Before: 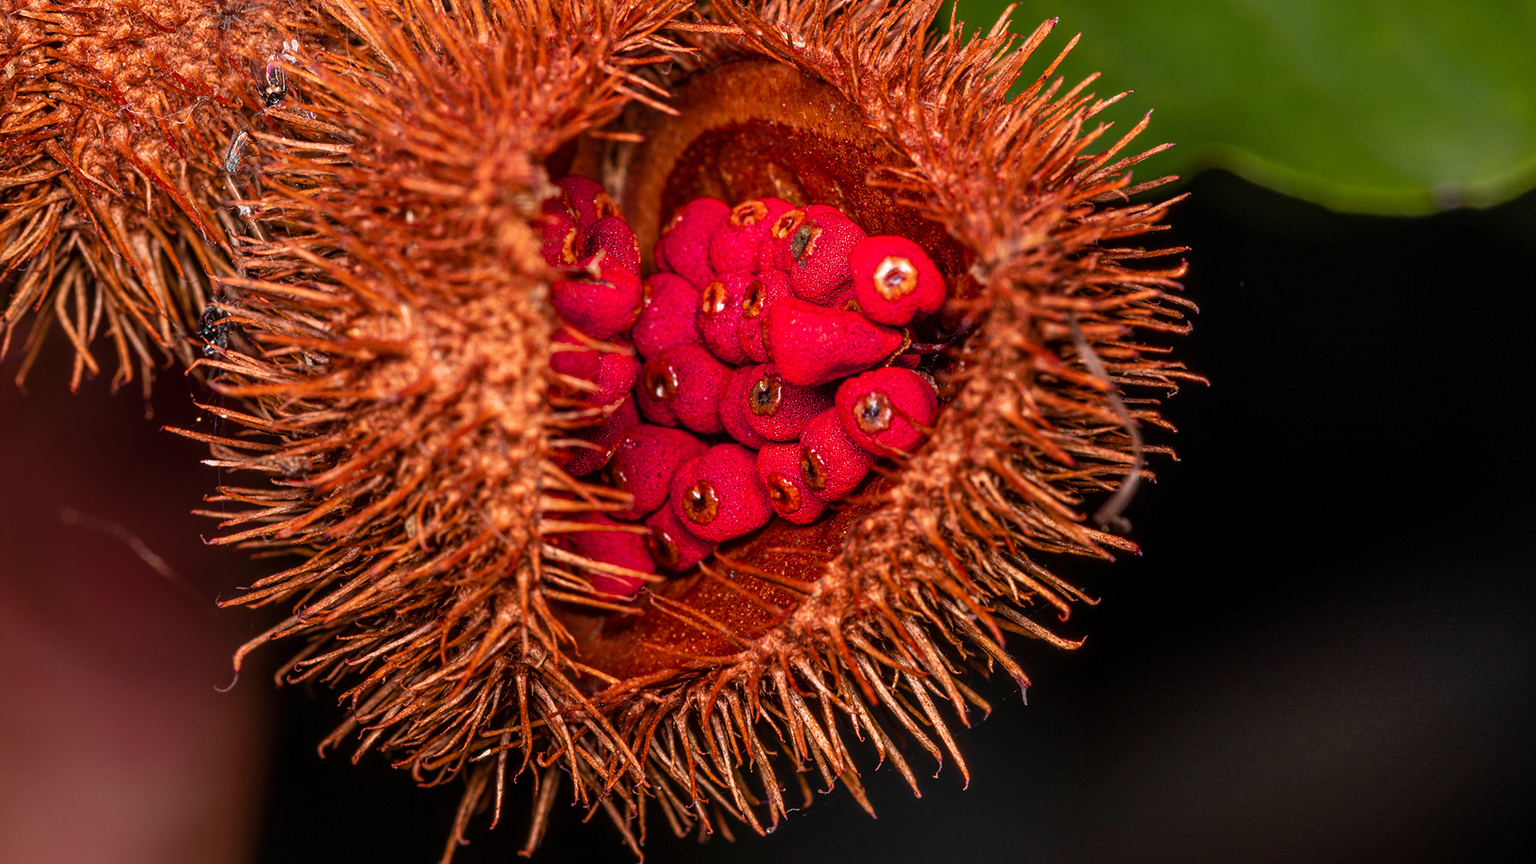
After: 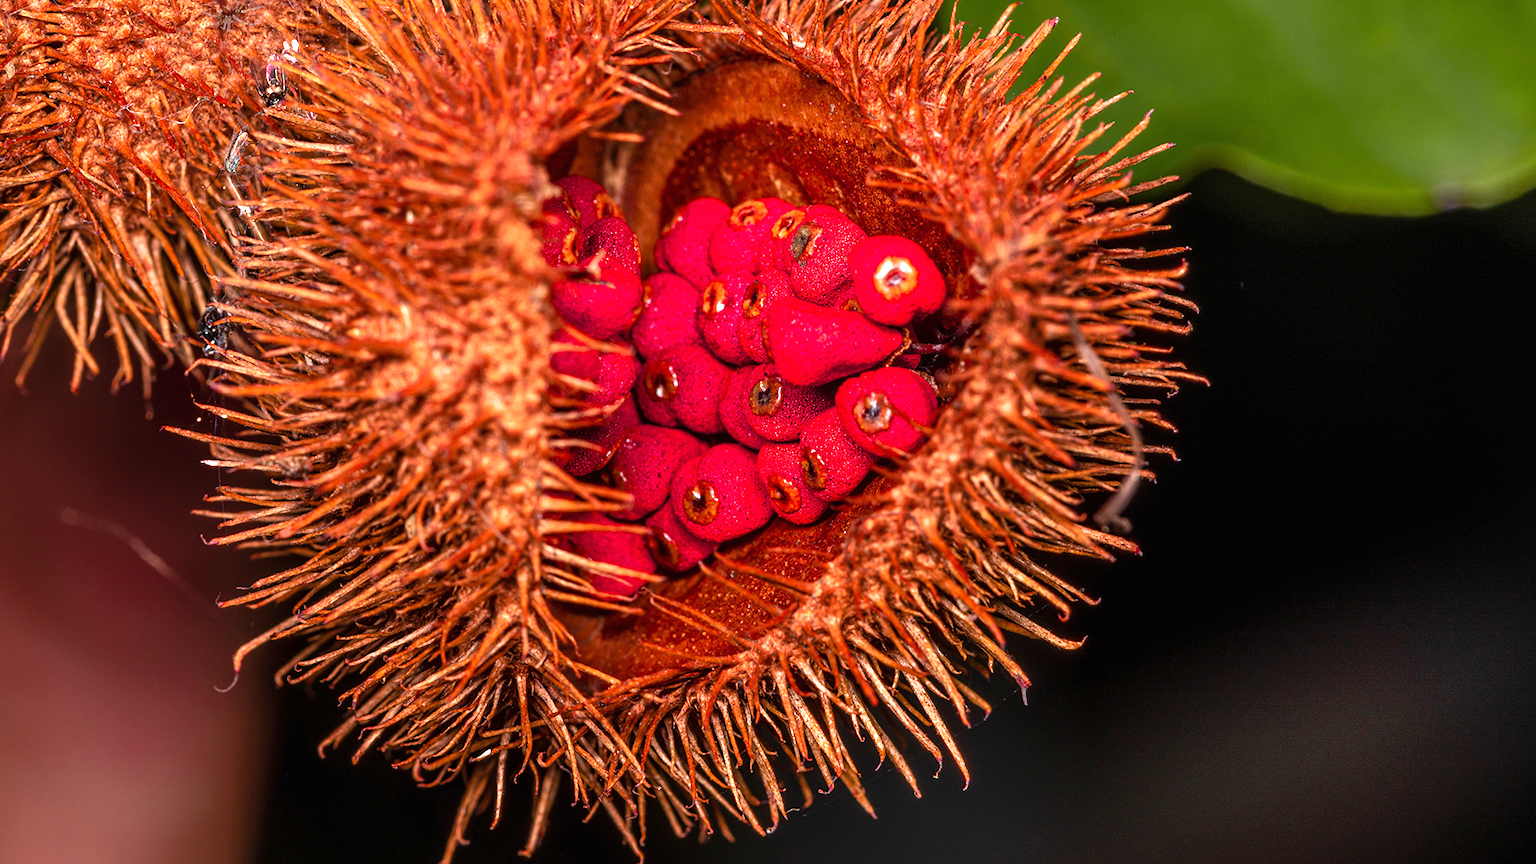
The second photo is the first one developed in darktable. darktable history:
exposure: black level correction 0, exposure 0.6 EV, compensate highlight preservation false
